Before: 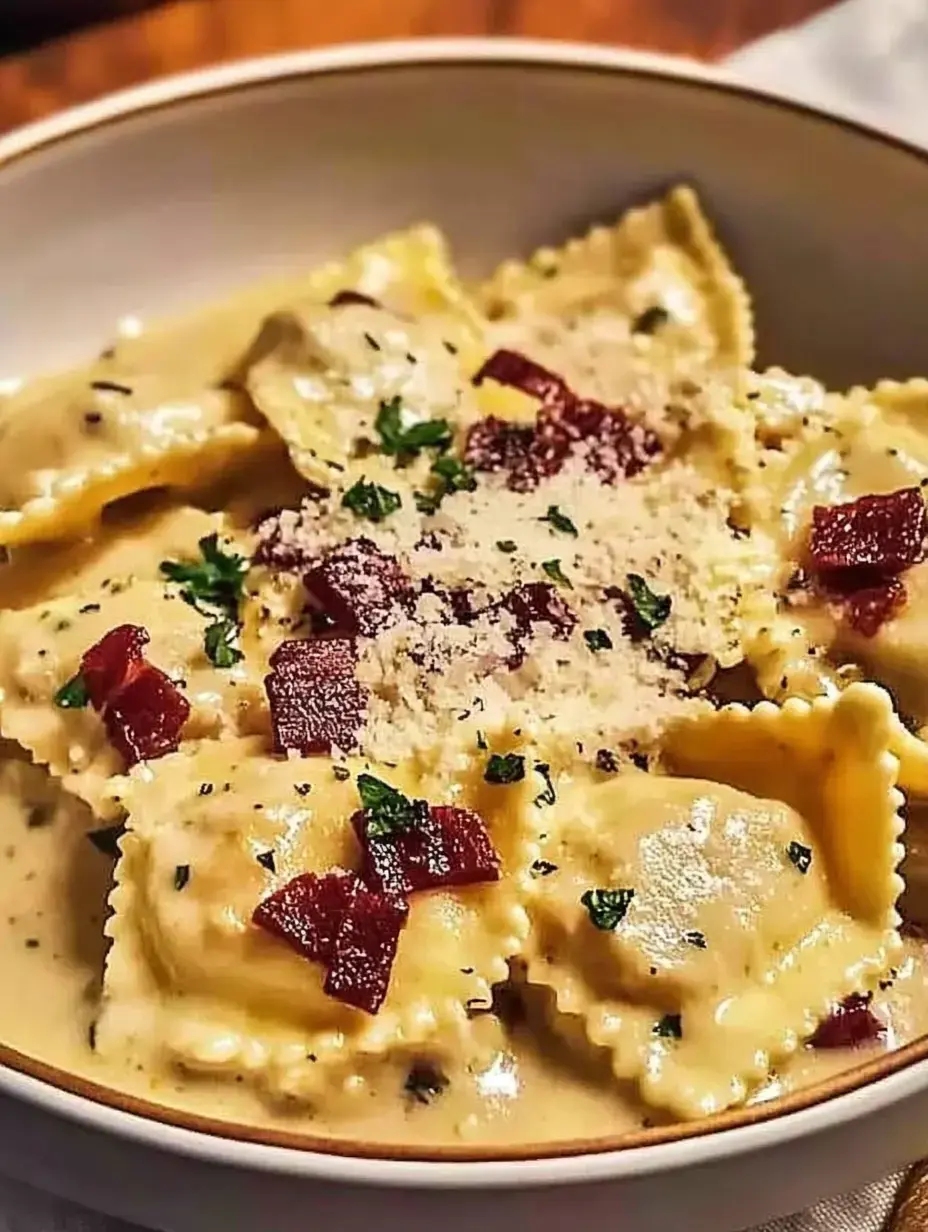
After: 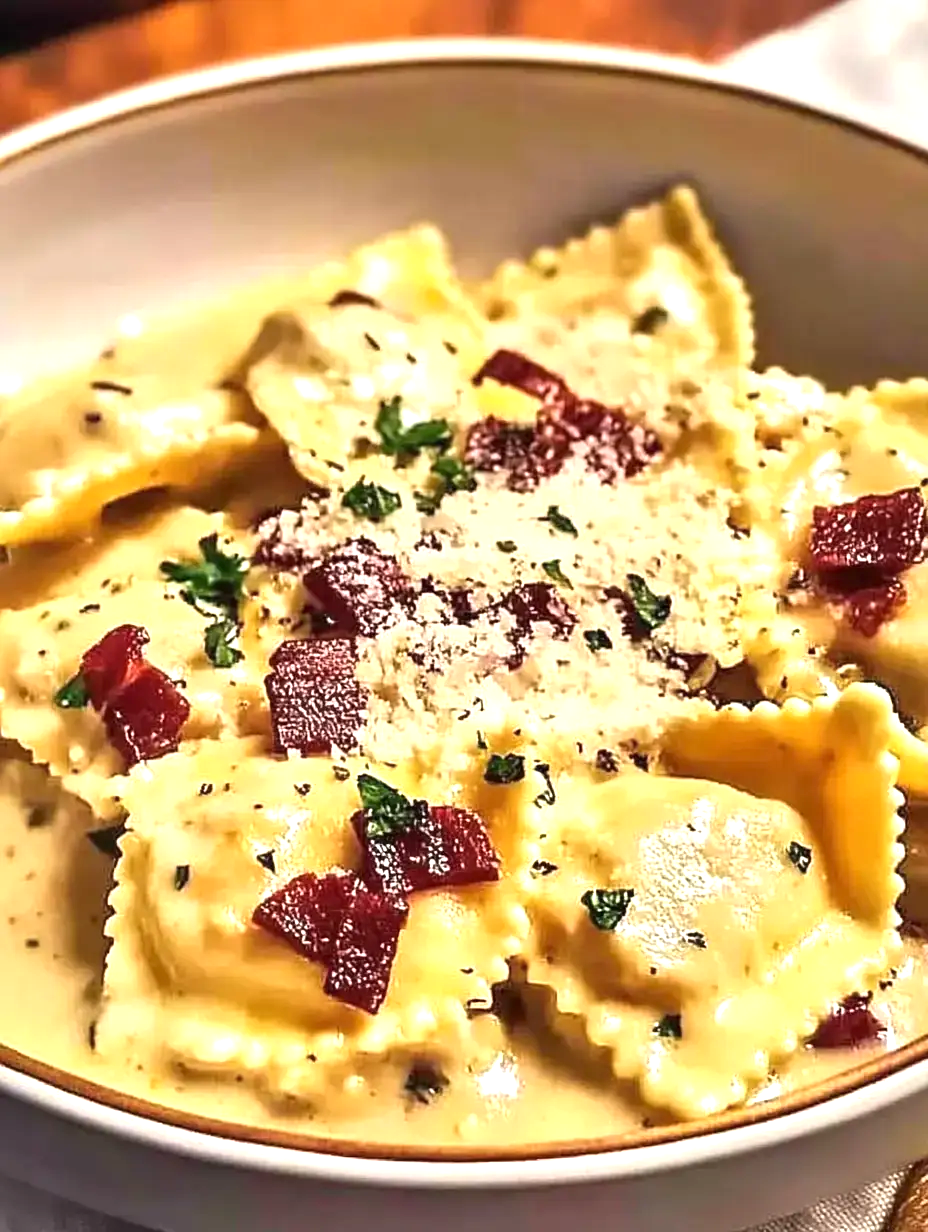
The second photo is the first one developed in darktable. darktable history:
exposure: exposure 0.769 EV, compensate highlight preservation false
